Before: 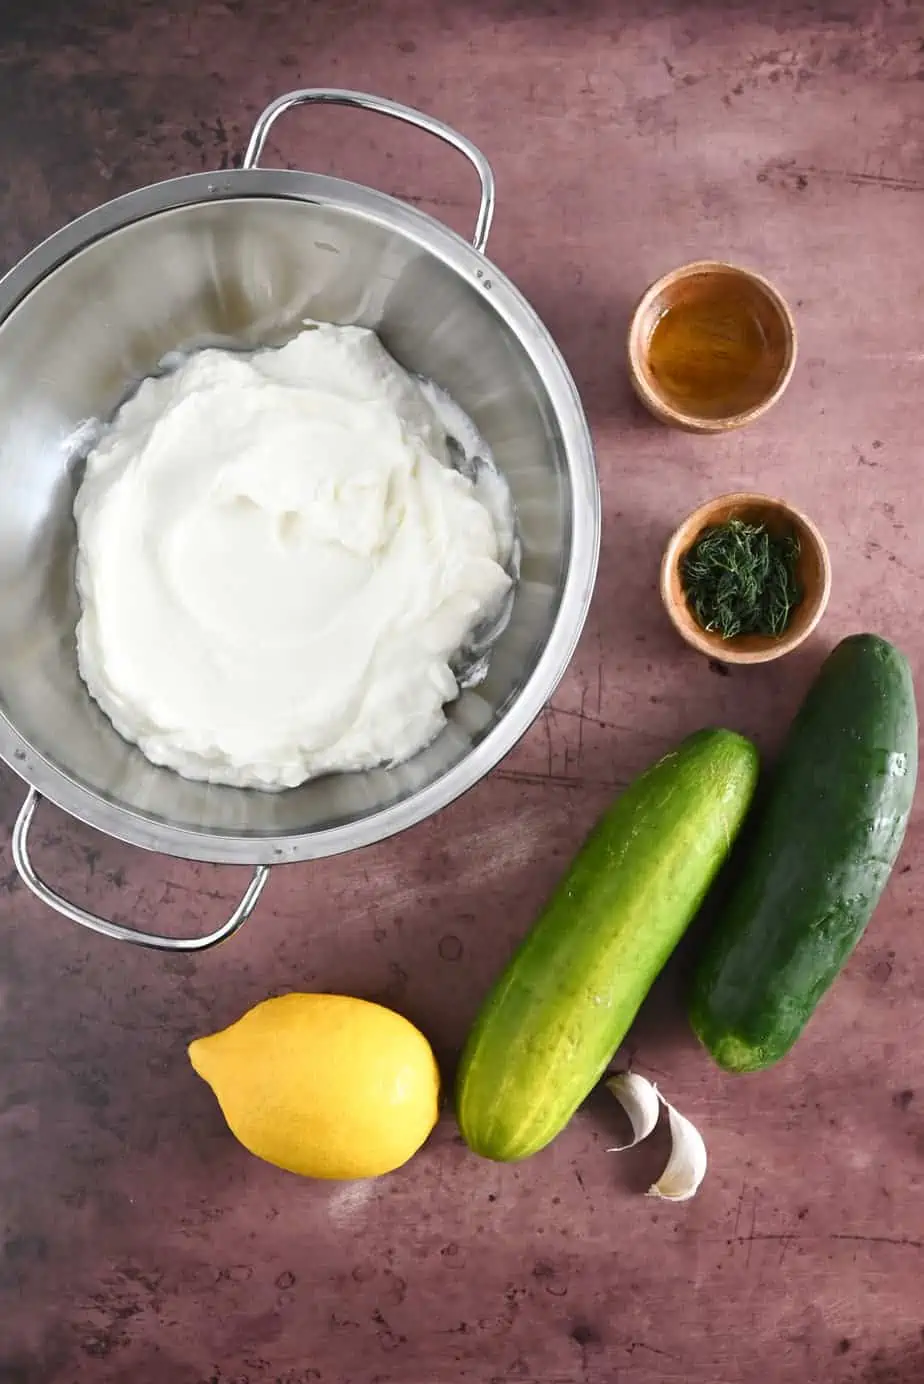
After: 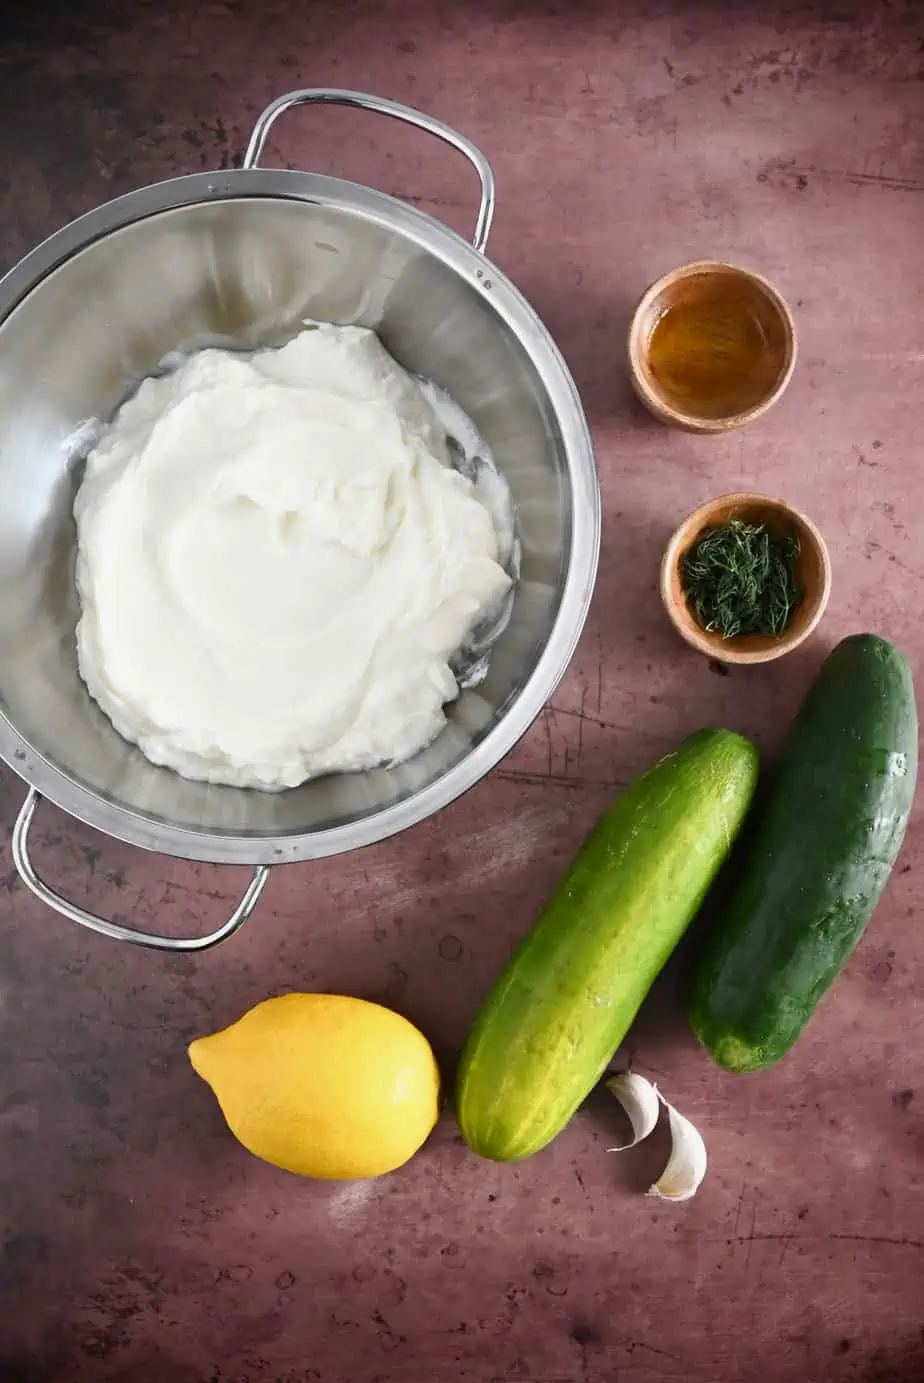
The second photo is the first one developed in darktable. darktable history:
exposure: black level correction 0.001, exposure -0.121 EV, compensate highlight preservation false
vignetting: brightness -0.994, saturation 0.494, unbound false
crop: bottom 0.063%
